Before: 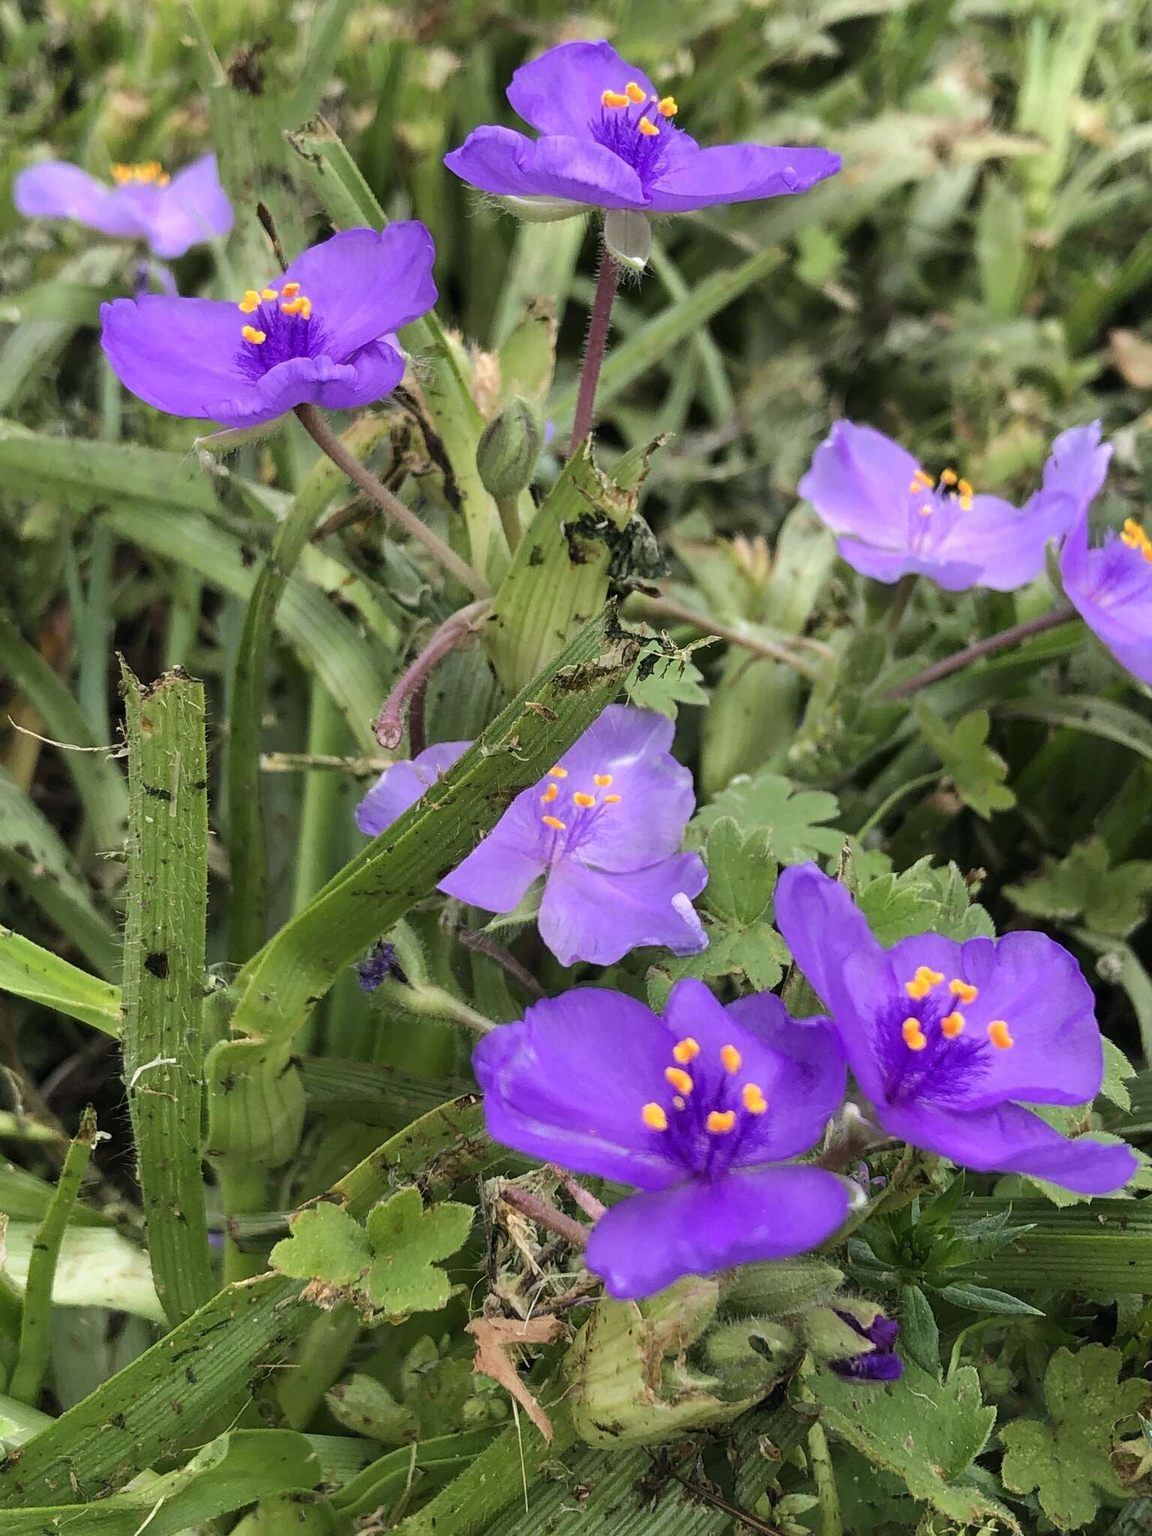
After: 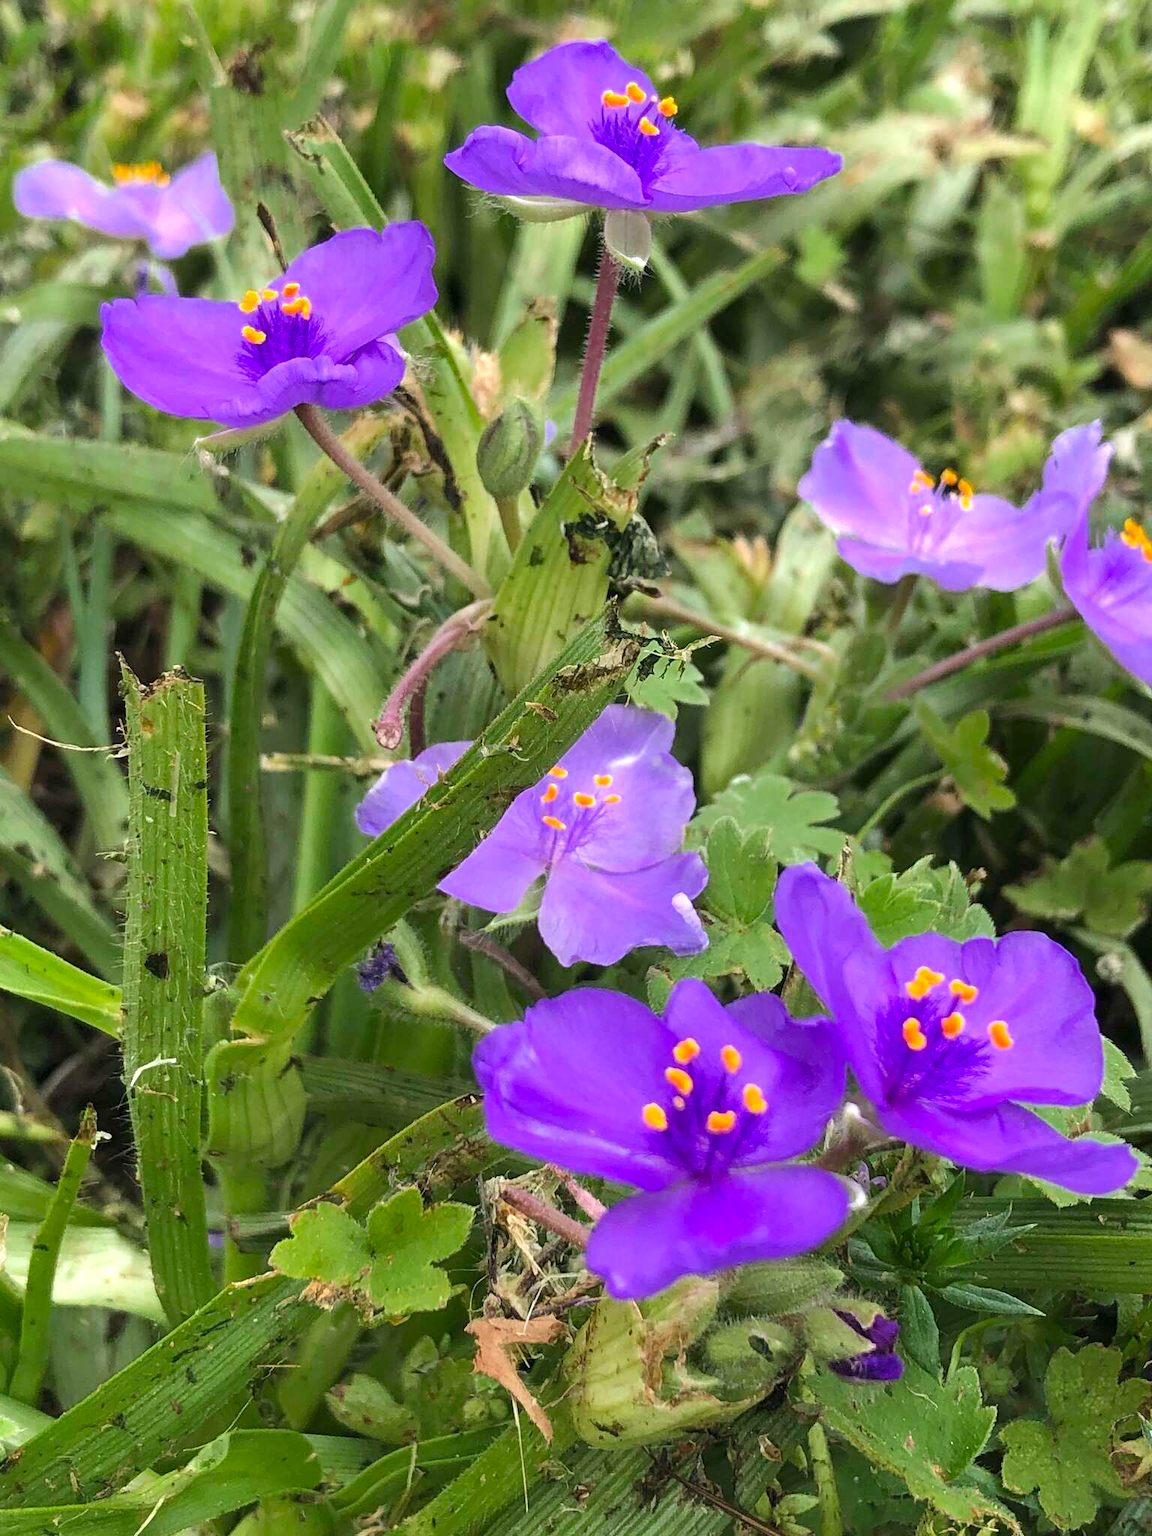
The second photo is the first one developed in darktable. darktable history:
color correction: highlights a* -0.182, highlights b* -0.124
exposure: exposure 0.648 EV, compensate highlight preservation false
color zones: curves: ch0 [(0, 0.425) (0.143, 0.422) (0.286, 0.42) (0.429, 0.419) (0.571, 0.419) (0.714, 0.42) (0.857, 0.422) (1, 0.425)]
